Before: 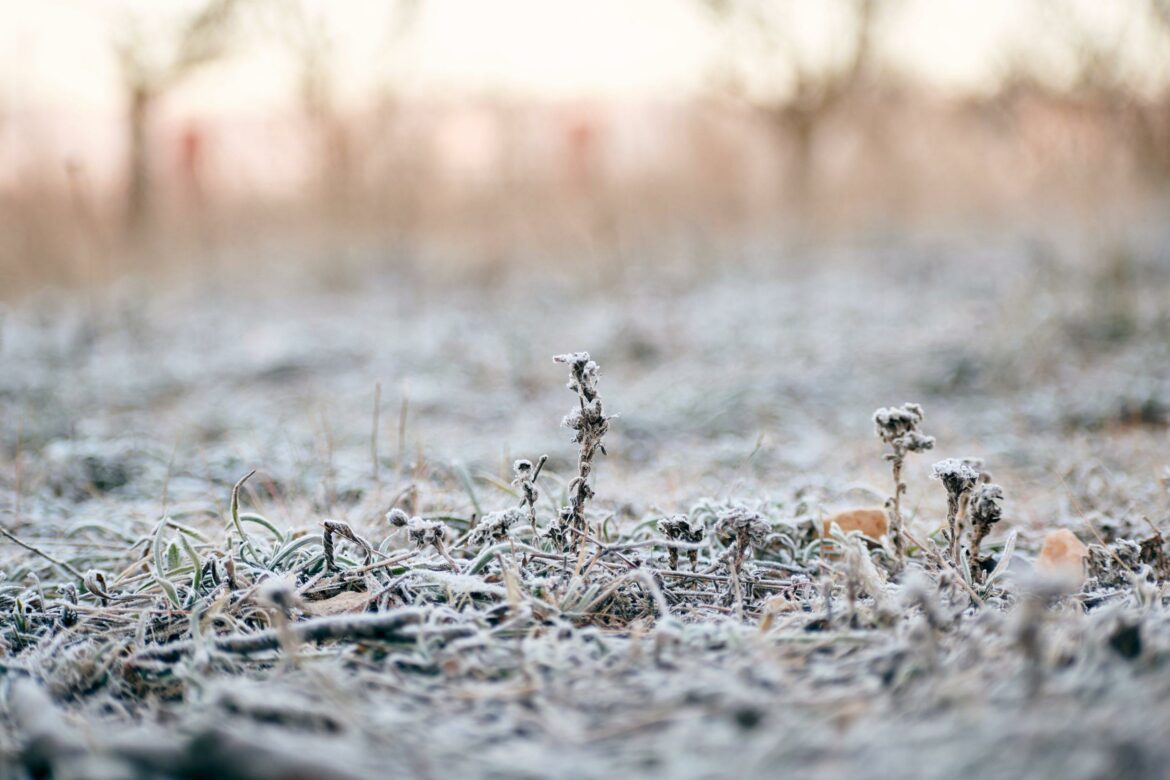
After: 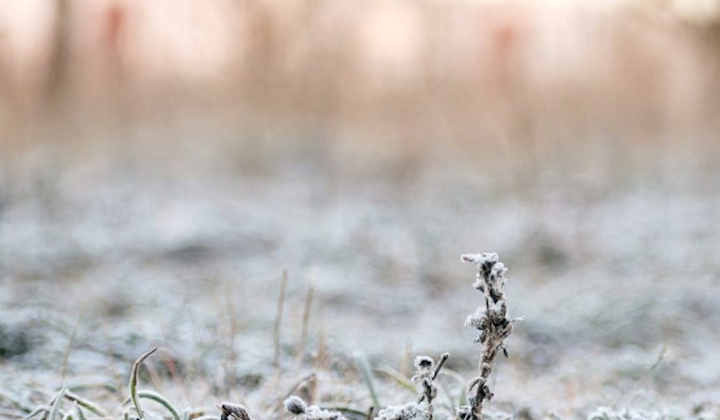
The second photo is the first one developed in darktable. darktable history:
rotate and perspective: rotation -1°, crop left 0.011, crop right 0.989, crop top 0.025, crop bottom 0.975
local contrast: highlights 100%, shadows 100%, detail 120%, midtone range 0.2
crop and rotate: angle -4.99°, left 2.122%, top 6.945%, right 27.566%, bottom 30.519%
